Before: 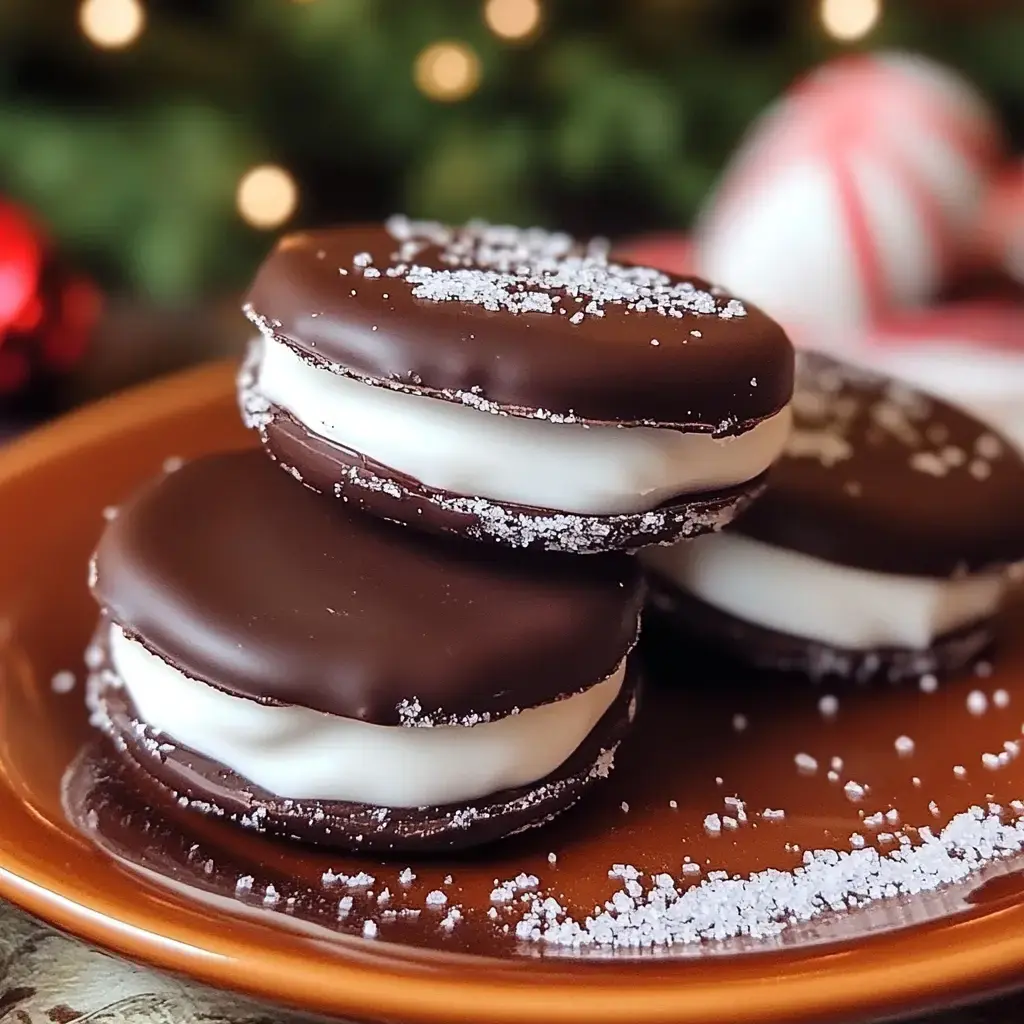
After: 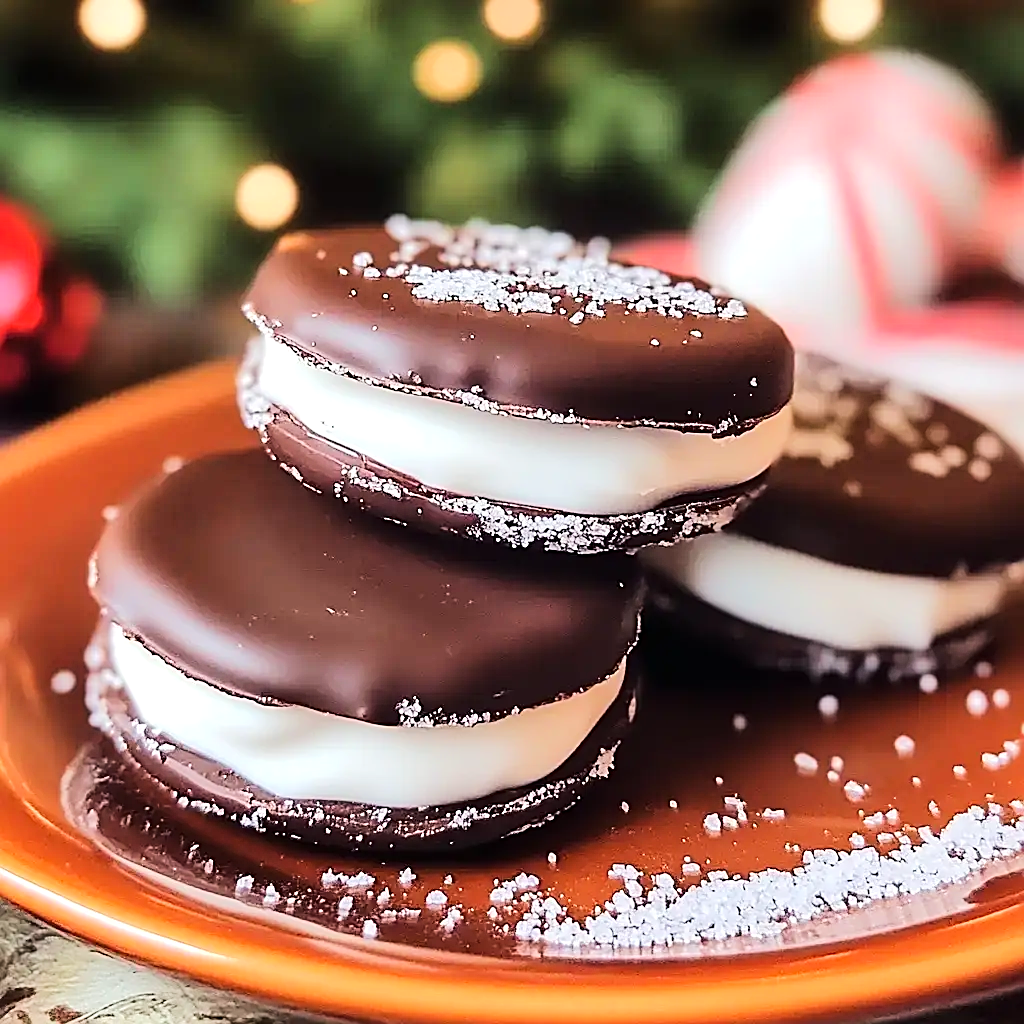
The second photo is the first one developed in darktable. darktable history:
sharpen: amount 0.596
tone equalizer: -7 EV 0.153 EV, -6 EV 0.59 EV, -5 EV 1.15 EV, -4 EV 1.34 EV, -3 EV 1.17 EV, -2 EV 0.6 EV, -1 EV 0.159 EV, edges refinement/feathering 500, mask exposure compensation -1.57 EV, preserve details no
